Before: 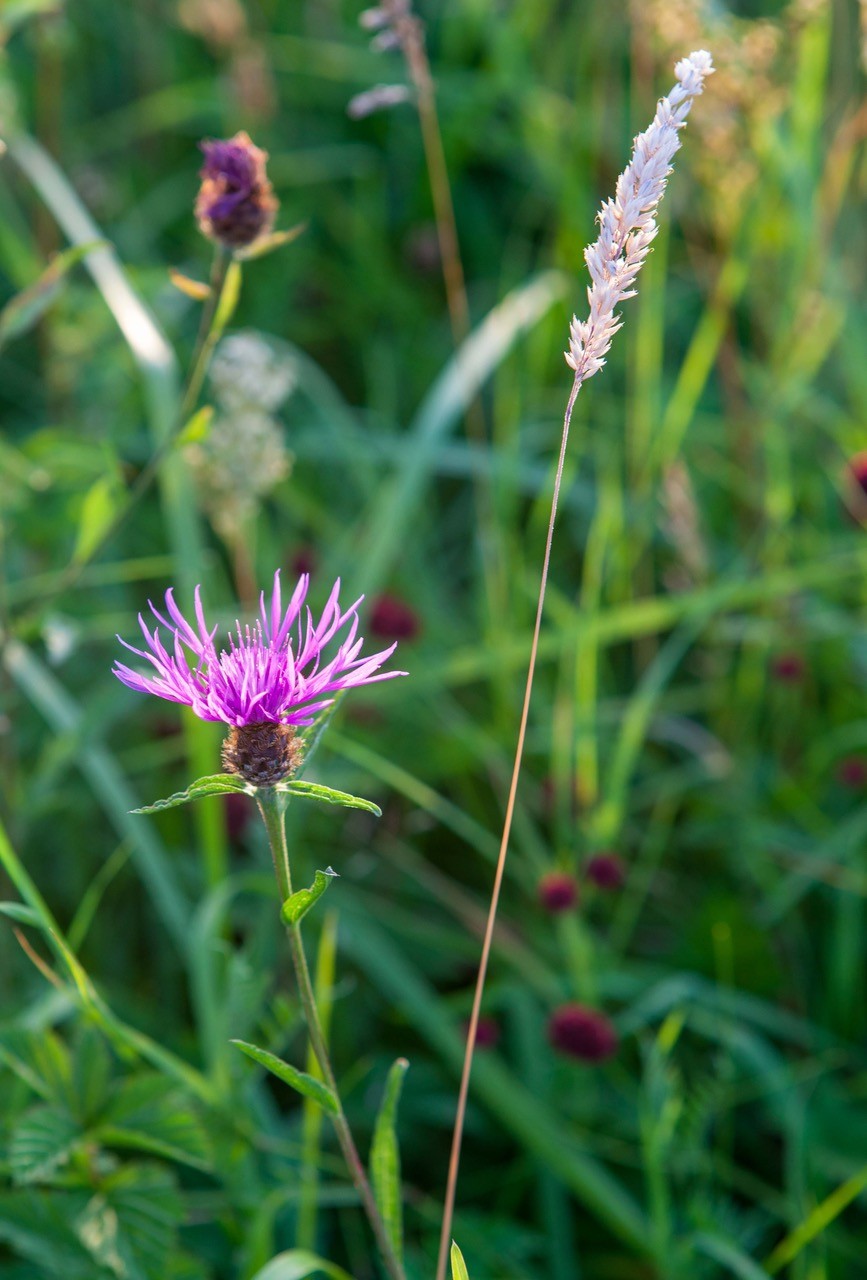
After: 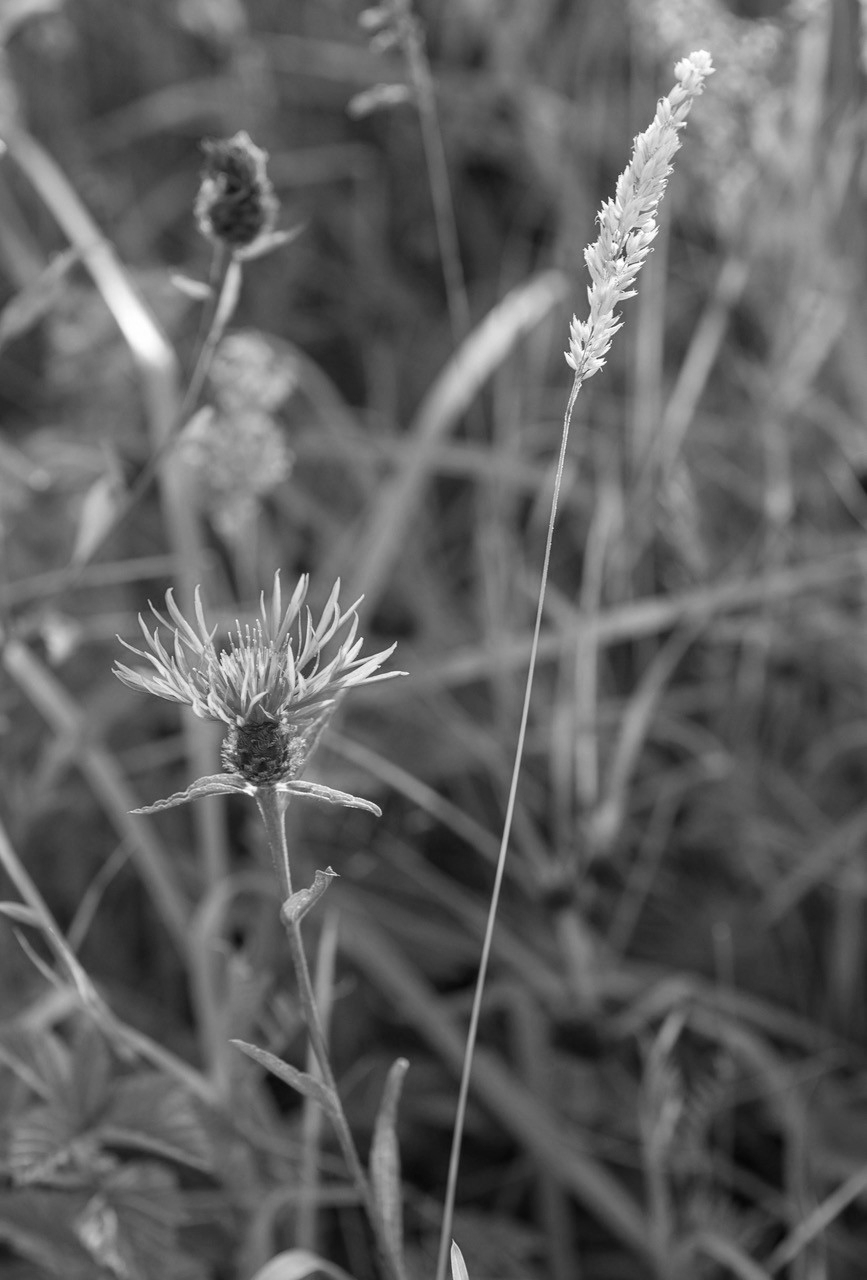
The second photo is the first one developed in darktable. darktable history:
monochrome: on, module defaults
tone equalizer: on, module defaults
